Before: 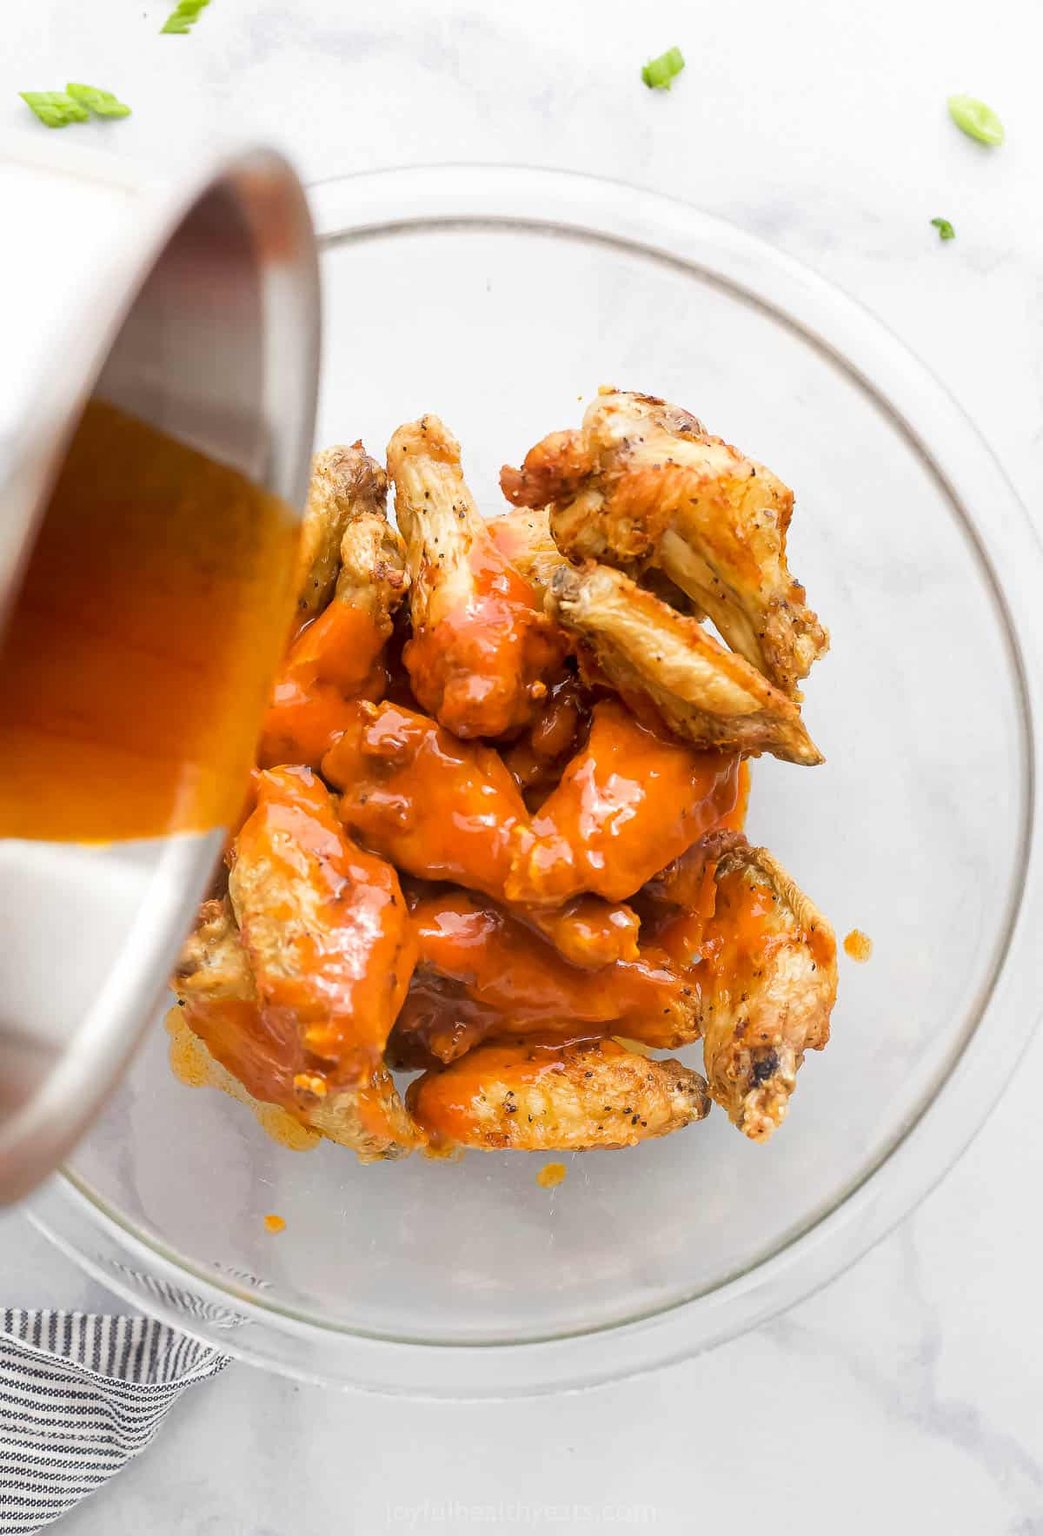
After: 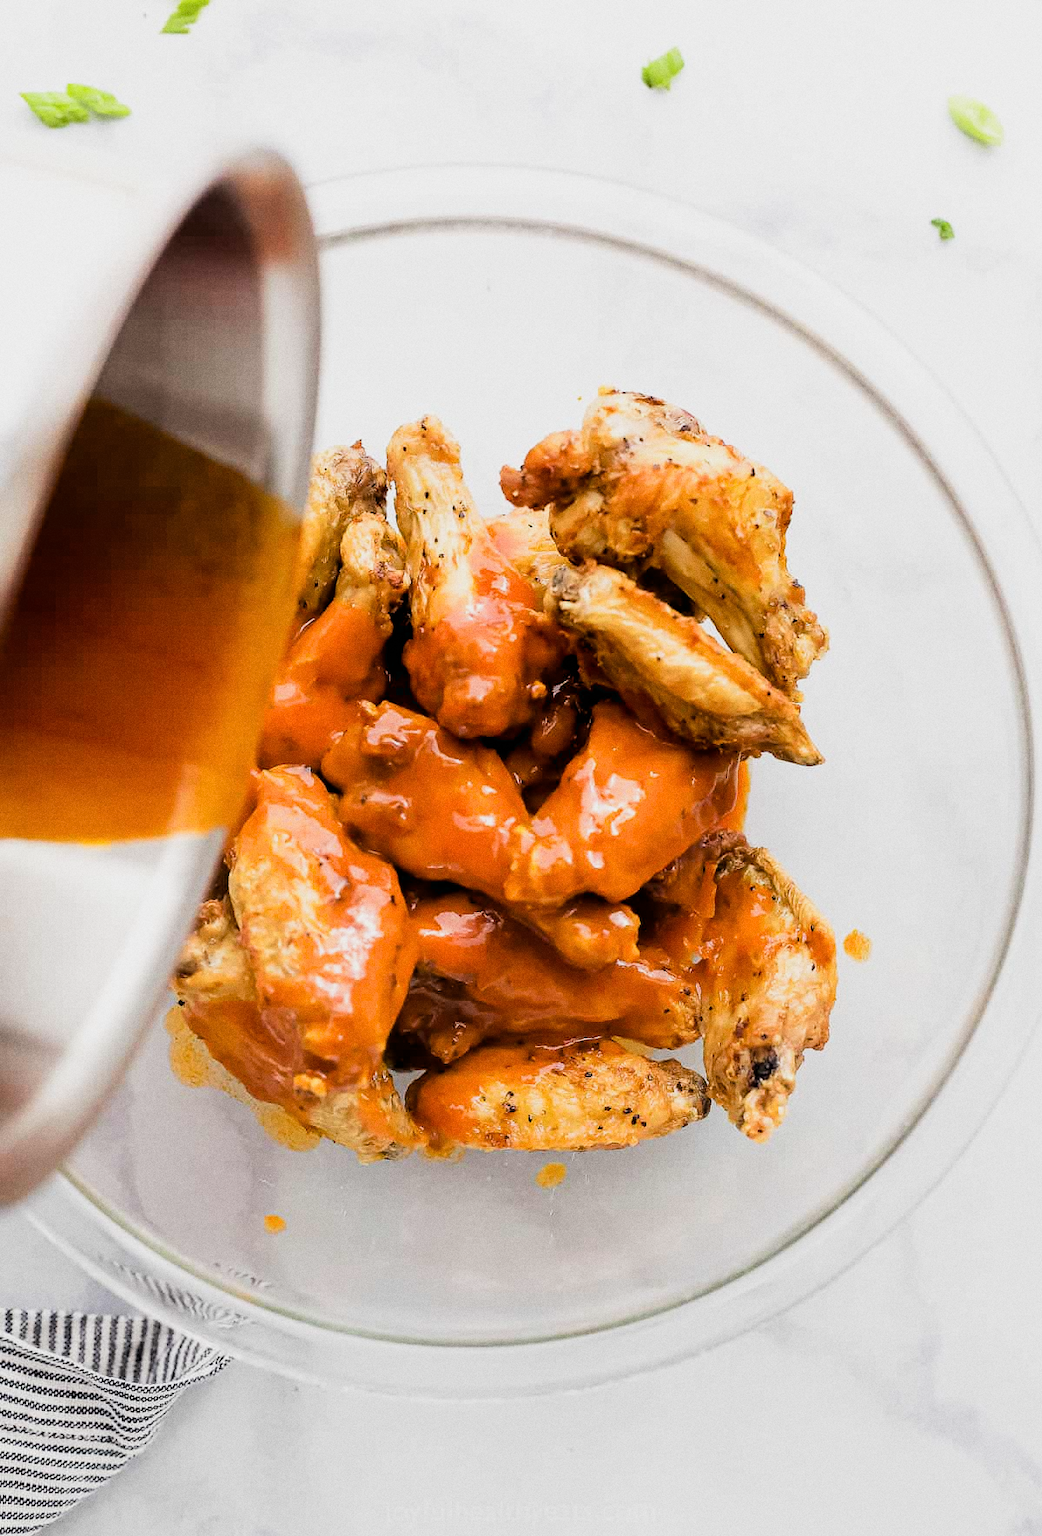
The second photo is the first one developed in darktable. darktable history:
filmic rgb: black relative exposure -5 EV, white relative exposure 3.5 EV, hardness 3.19, contrast 1.4, highlights saturation mix -50%
grain: coarseness 0.09 ISO
exposure: black level correction 0.009, compensate highlight preservation false
tone equalizer: on, module defaults
